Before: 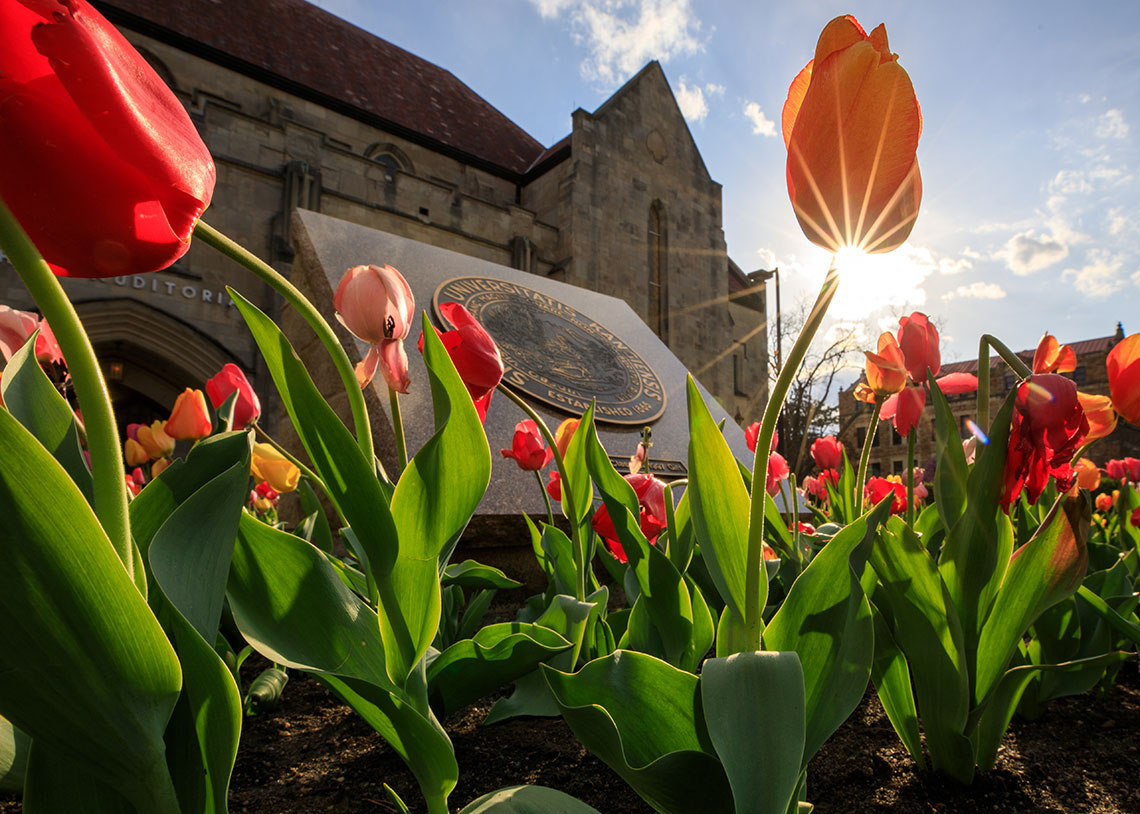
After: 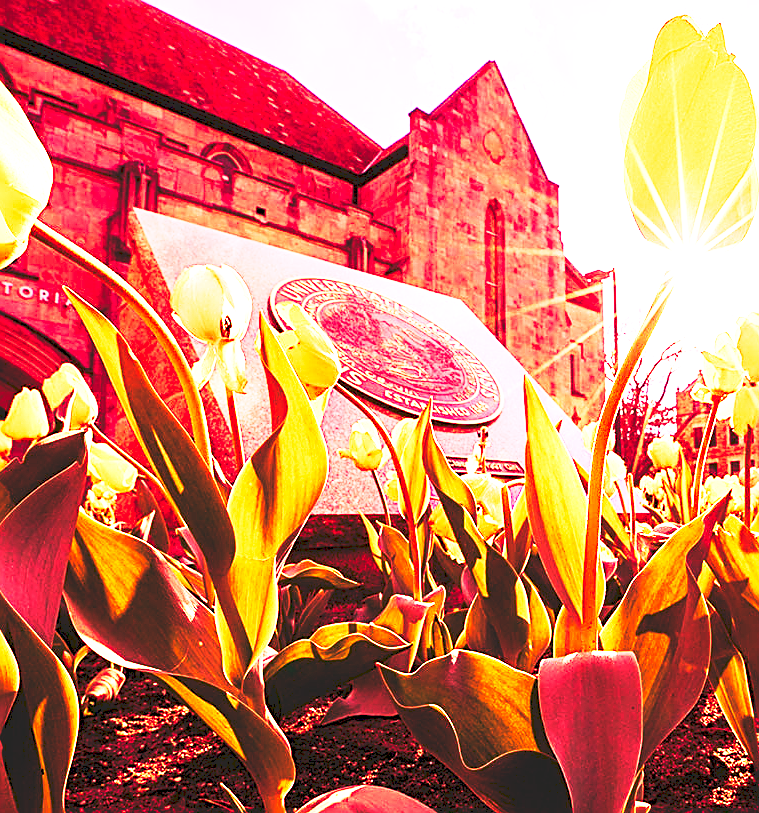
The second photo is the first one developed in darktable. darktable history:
tone curve: curves: ch0 [(0, 0) (0.003, 0.142) (0.011, 0.142) (0.025, 0.147) (0.044, 0.147) (0.069, 0.152) (0.1, 0.16) (0.136, 0.172) (0.177, 0.193) (0.224, 0.221) (0.277, 0.264) (0.335, 0.322) (0.399, 0.399) (0.468, 0.49) (0.543, 0.593) (0.623, 0.723) (0.709, 0.841) (0.801, 0.925) (0.898, 0.976) (1, 1)], preserve colors none
sharpen: on, module defaults
crop and rotate: left 14.385%, right 18.948%
white balance: red 4.26, blue 1.802
